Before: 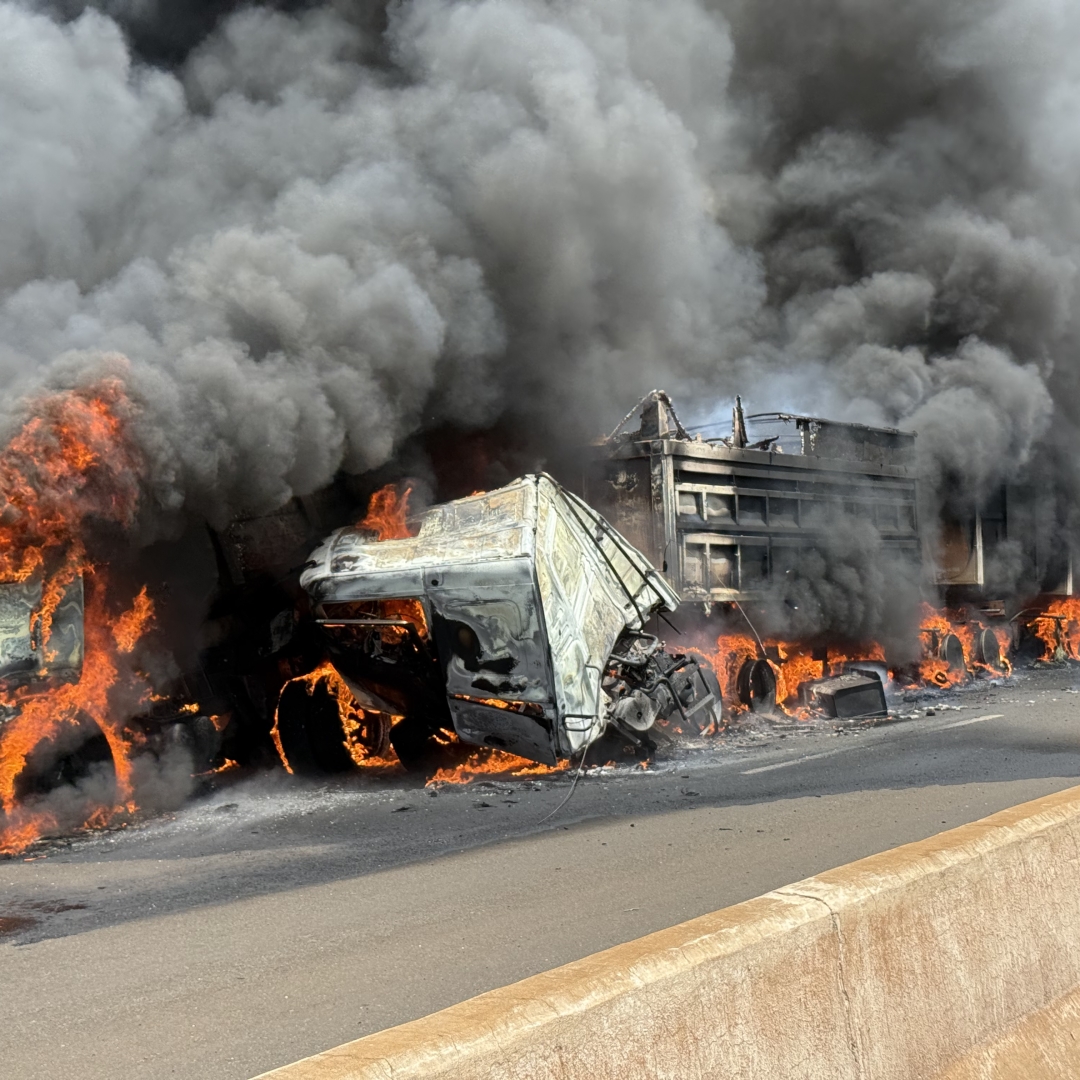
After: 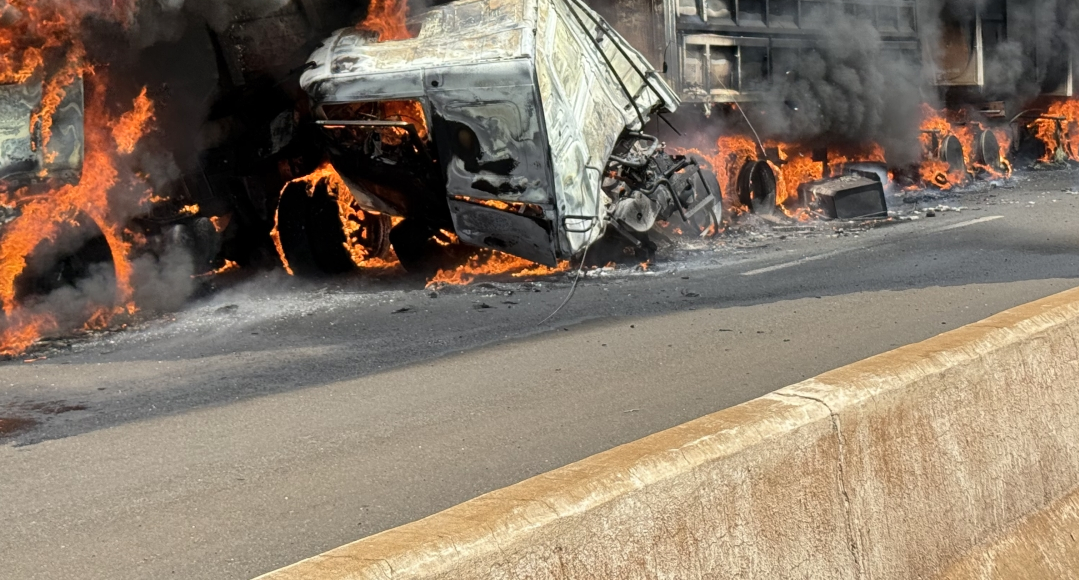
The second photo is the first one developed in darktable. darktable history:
crop and rotate: top 46.237%
shadows and highlights: low approximation 0.01, soften with gaussian
